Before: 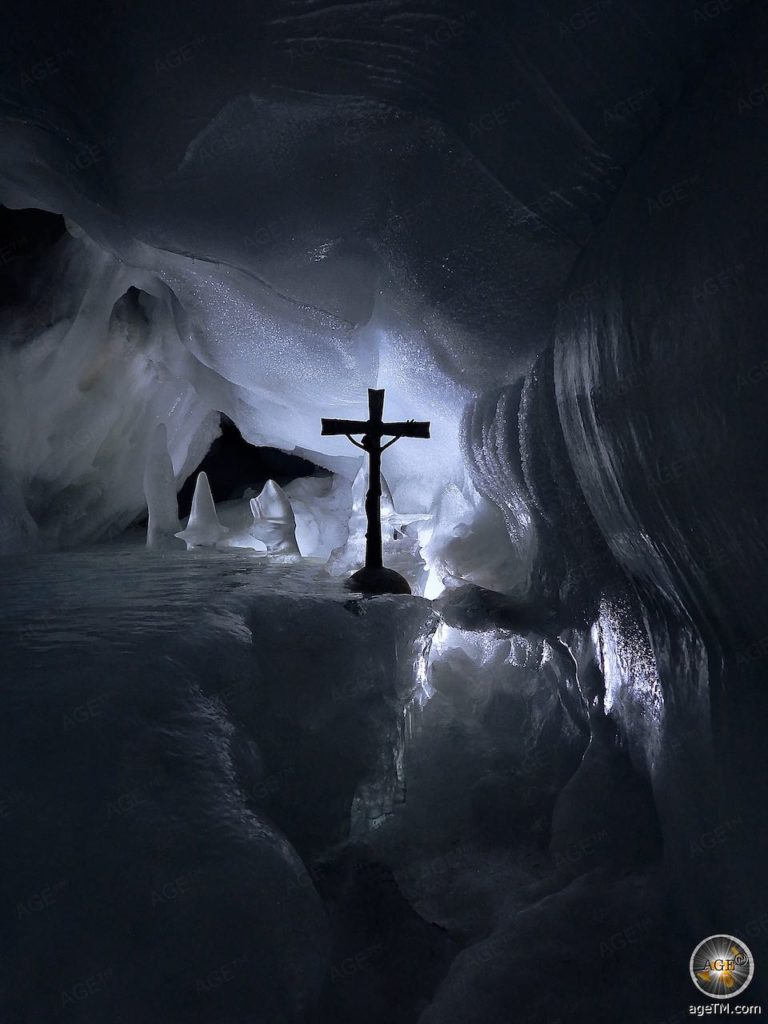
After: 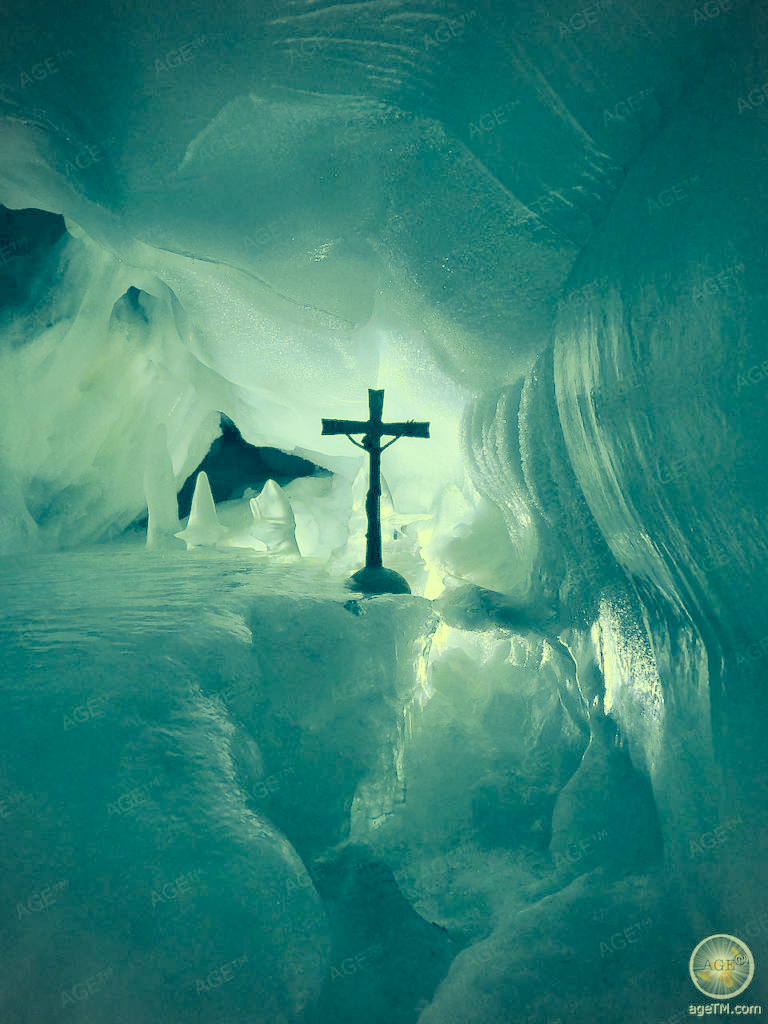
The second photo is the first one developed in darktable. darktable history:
vignetting: fall-off radius 61.13%
color correction: highlights a* -16.08, highlights b* 39.97, shadows a* -39.46, shadows b* -26.45
contrast brightness saturation: brightness 0.98
